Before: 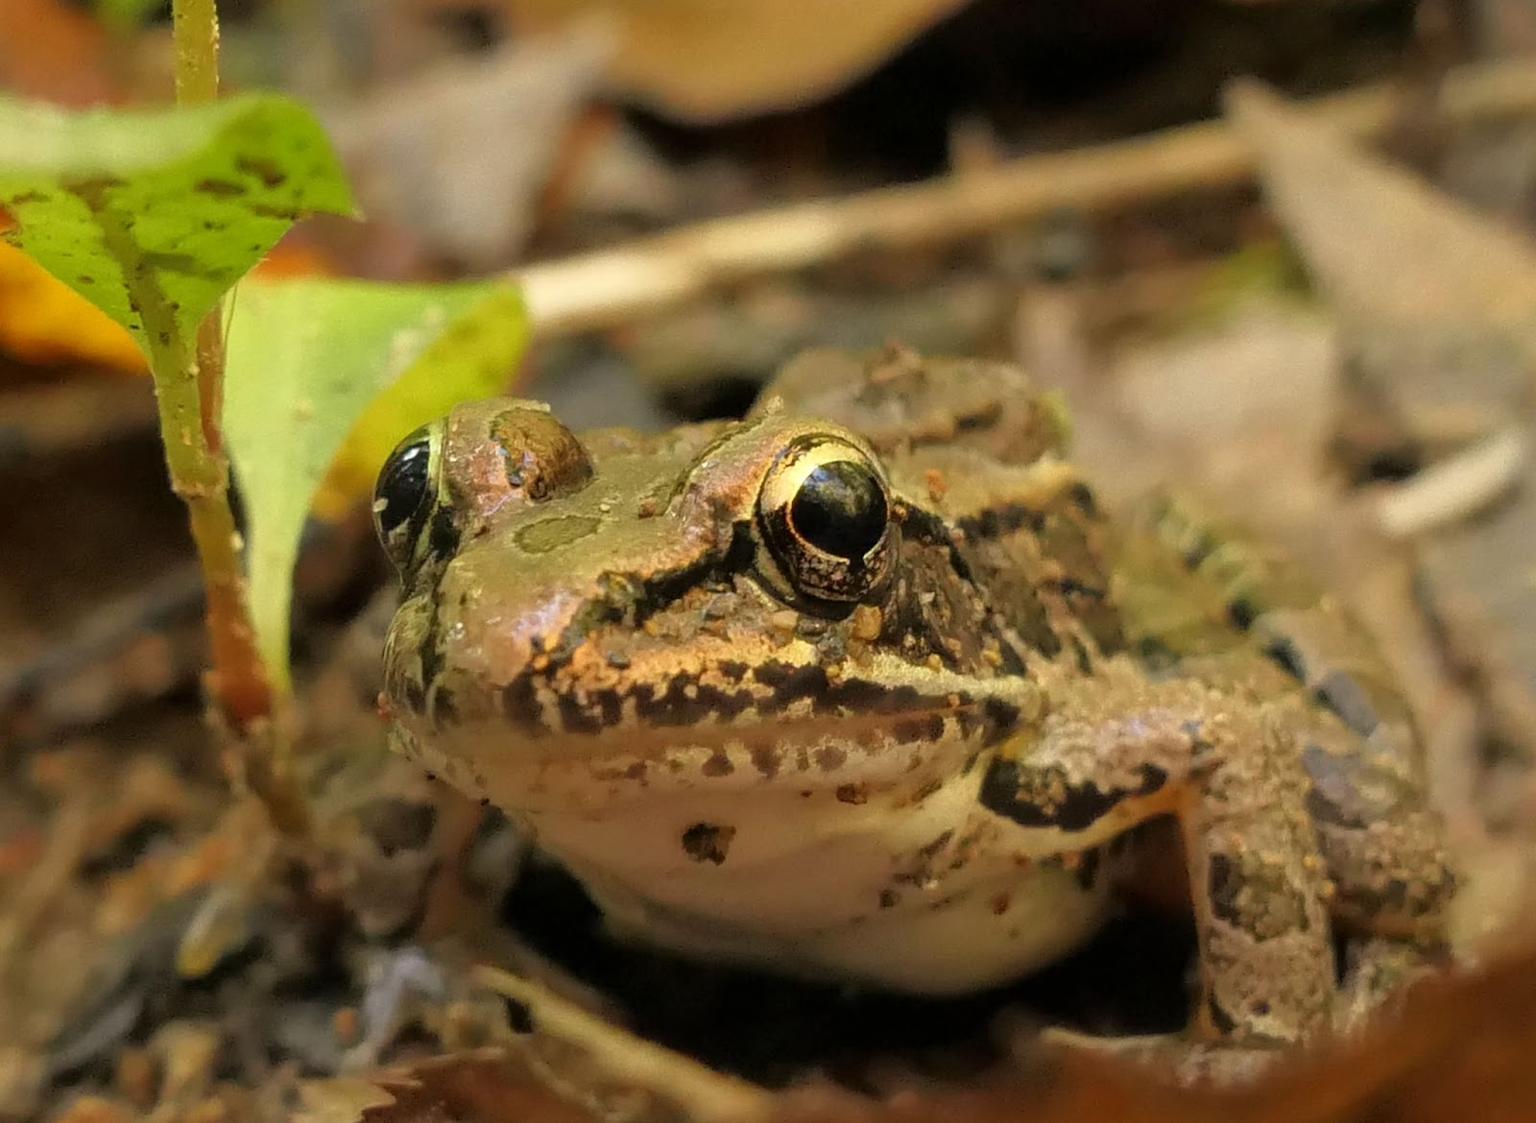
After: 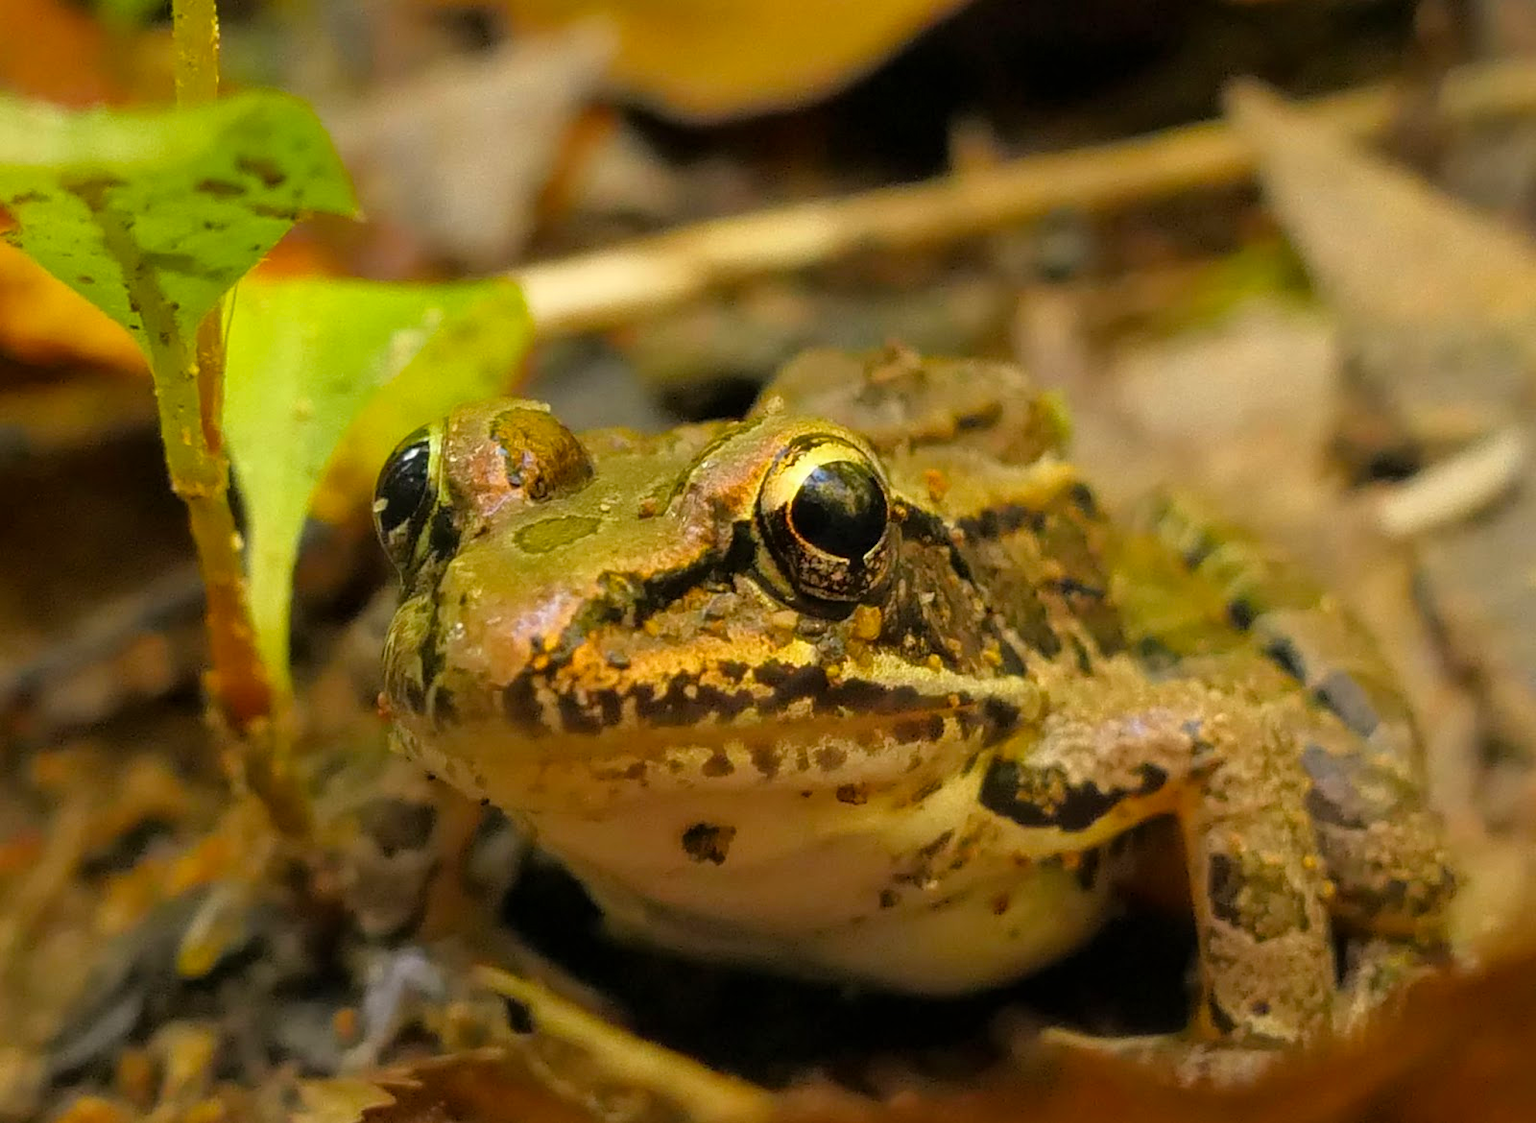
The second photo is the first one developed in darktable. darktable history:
color balance rgb: perceptual saturation grading › global saturation 30.638%
